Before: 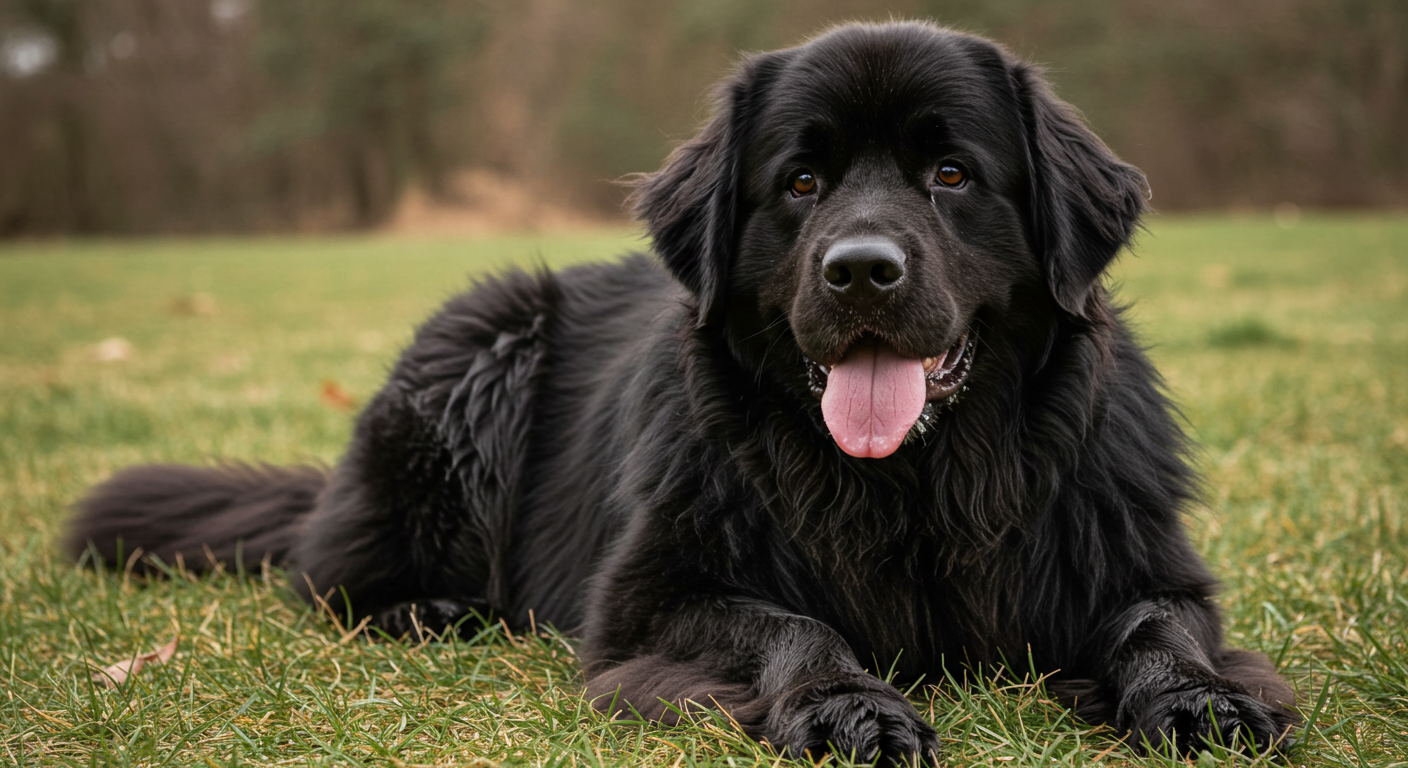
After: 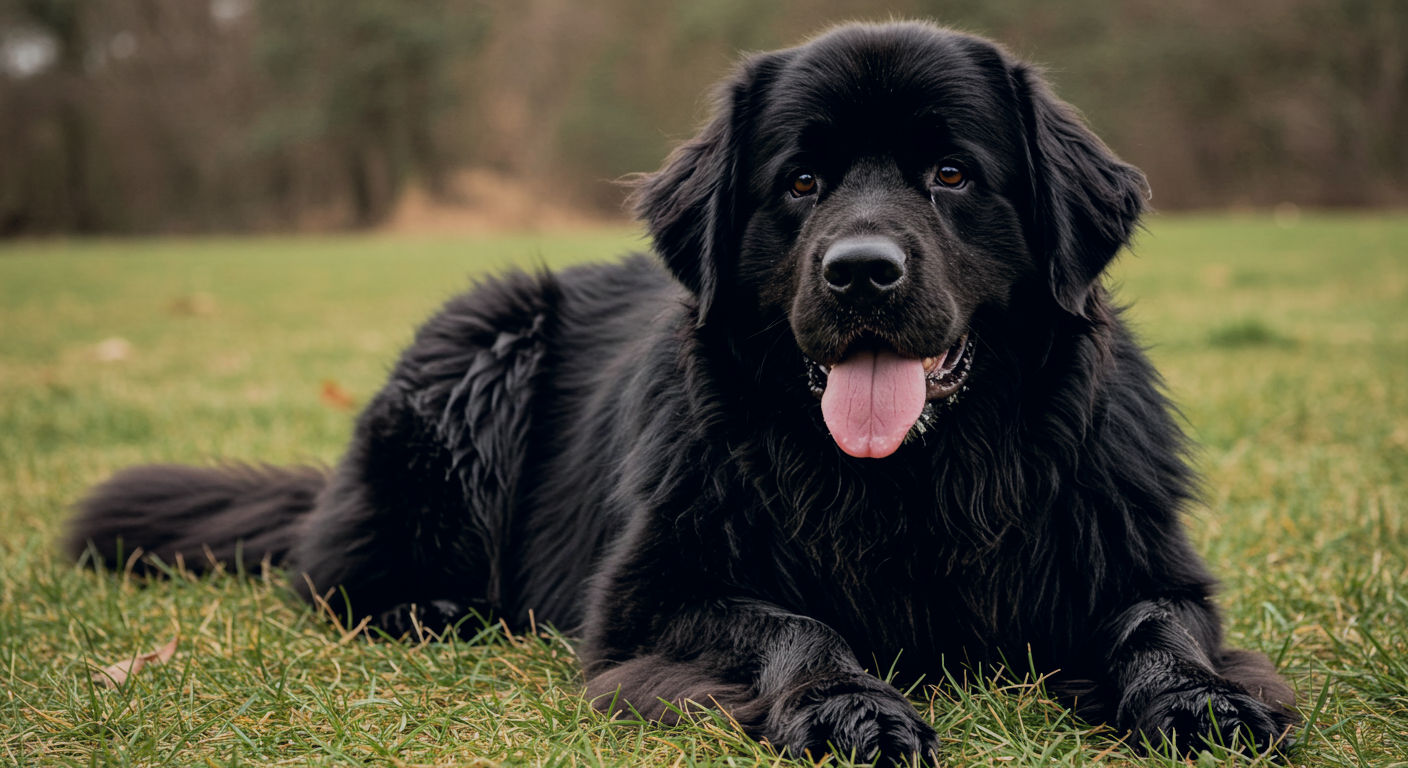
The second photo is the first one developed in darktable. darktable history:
filmic rgb: black relative exposure -8.42 EV, white relative exposure 4.68 EV, hardness 3.82, color science v6 (2022)
color correction: highlights a* 0.207, highlights b* 2.7, shadows a* -0.874, shadows b* -4.78
